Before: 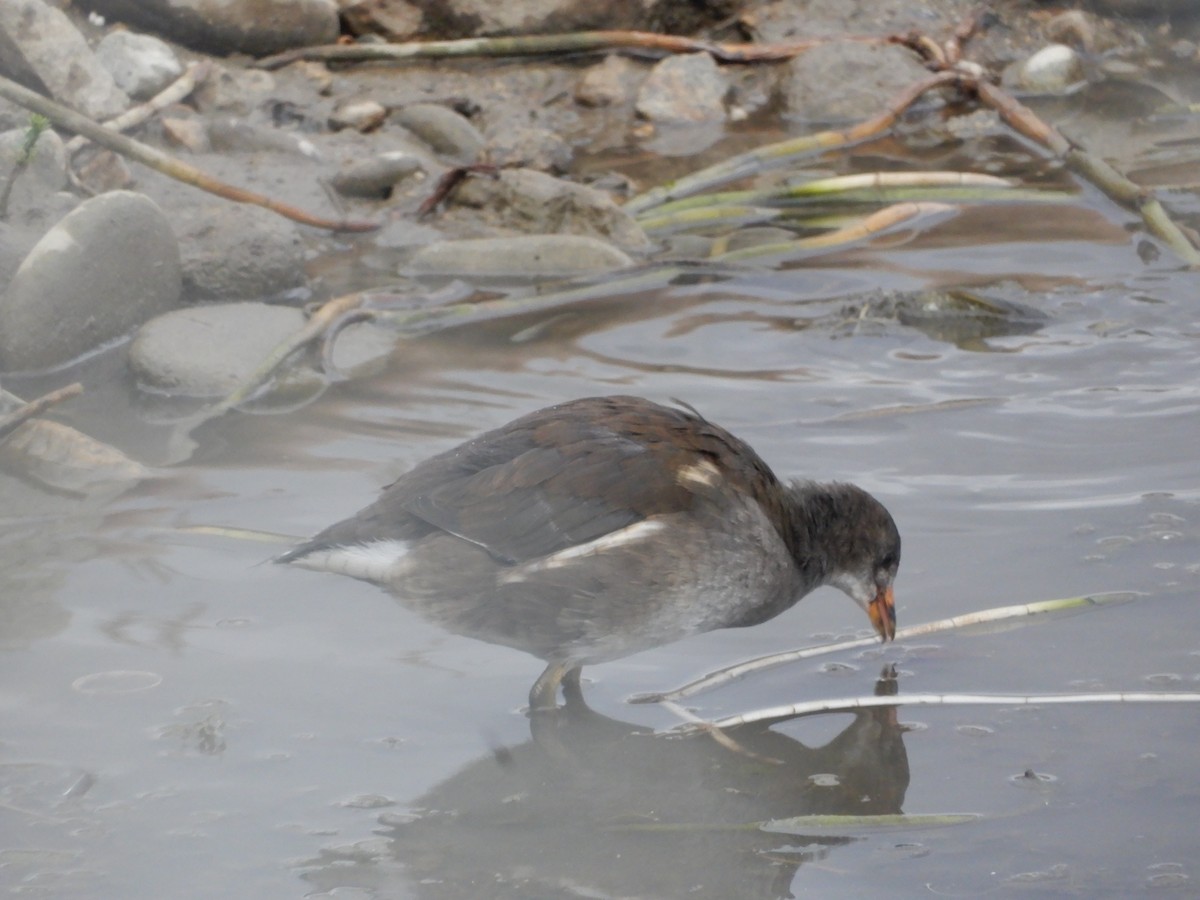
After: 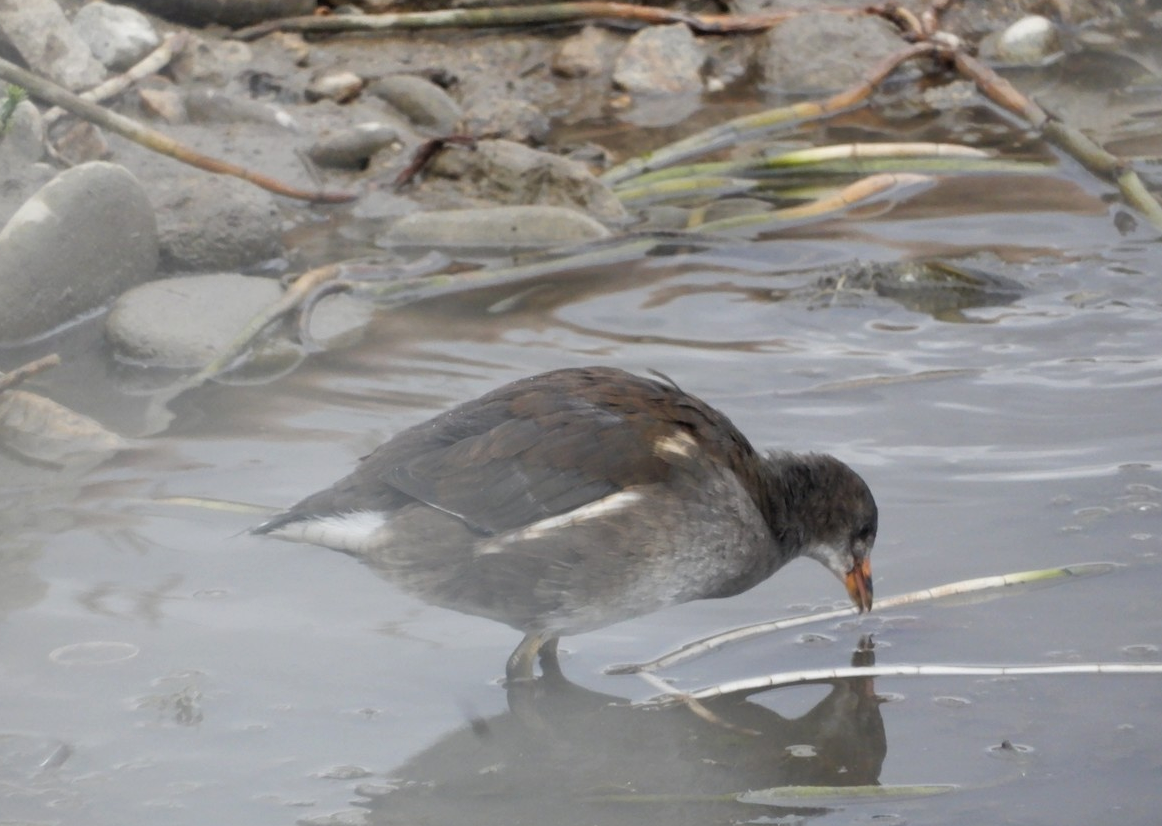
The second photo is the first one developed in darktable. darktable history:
crop: left 1.964%, top 3.251%, right 1.122%, bottom 4.933%
rgb curve: curves: ch0 [(0, 0) (0.078, 0.051) (0.929, 0.956) (1, 1)], compensate middle gray true
